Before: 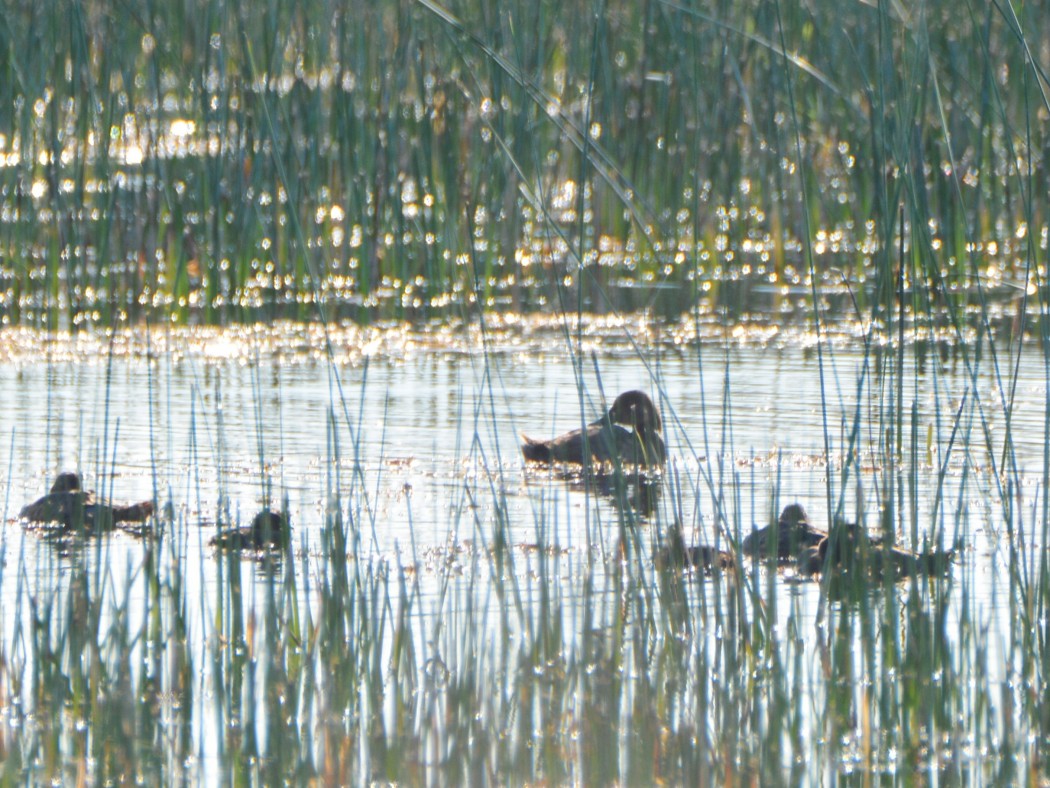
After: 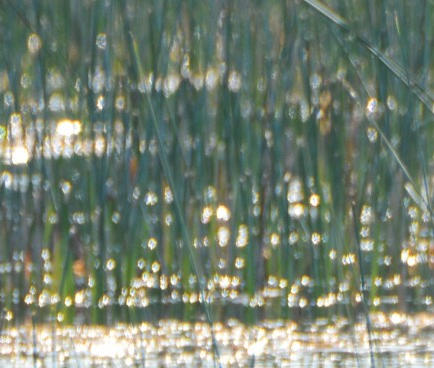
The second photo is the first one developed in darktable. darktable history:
crop and rotate: left 10.865%, top 0.089%, right 47.711%, bottom 53.154%
